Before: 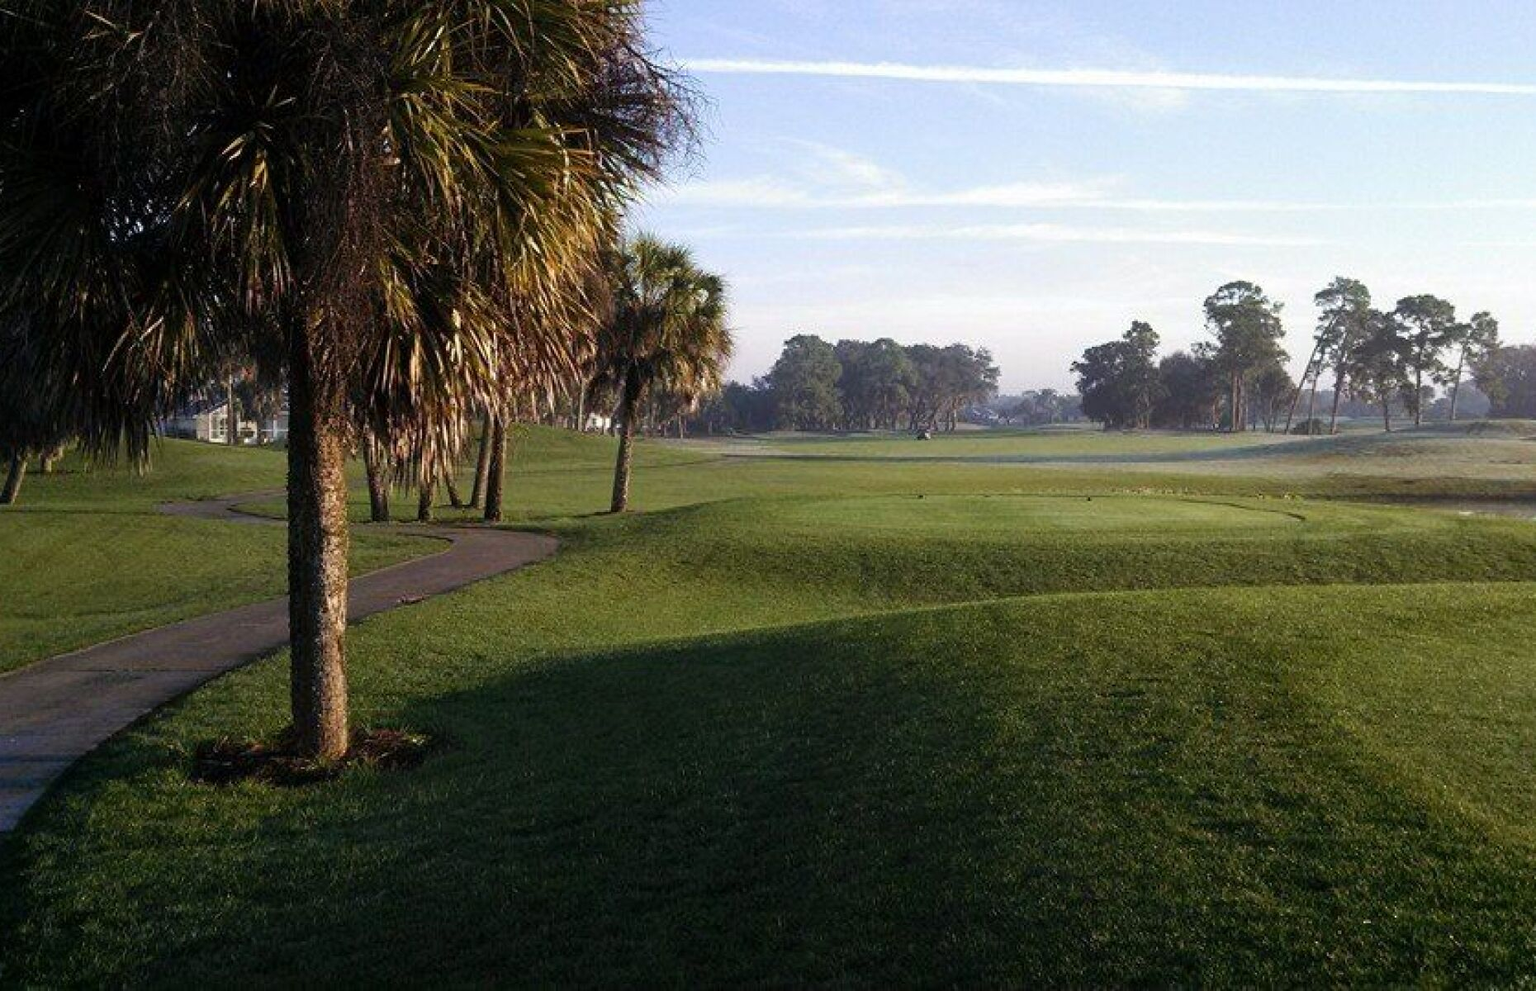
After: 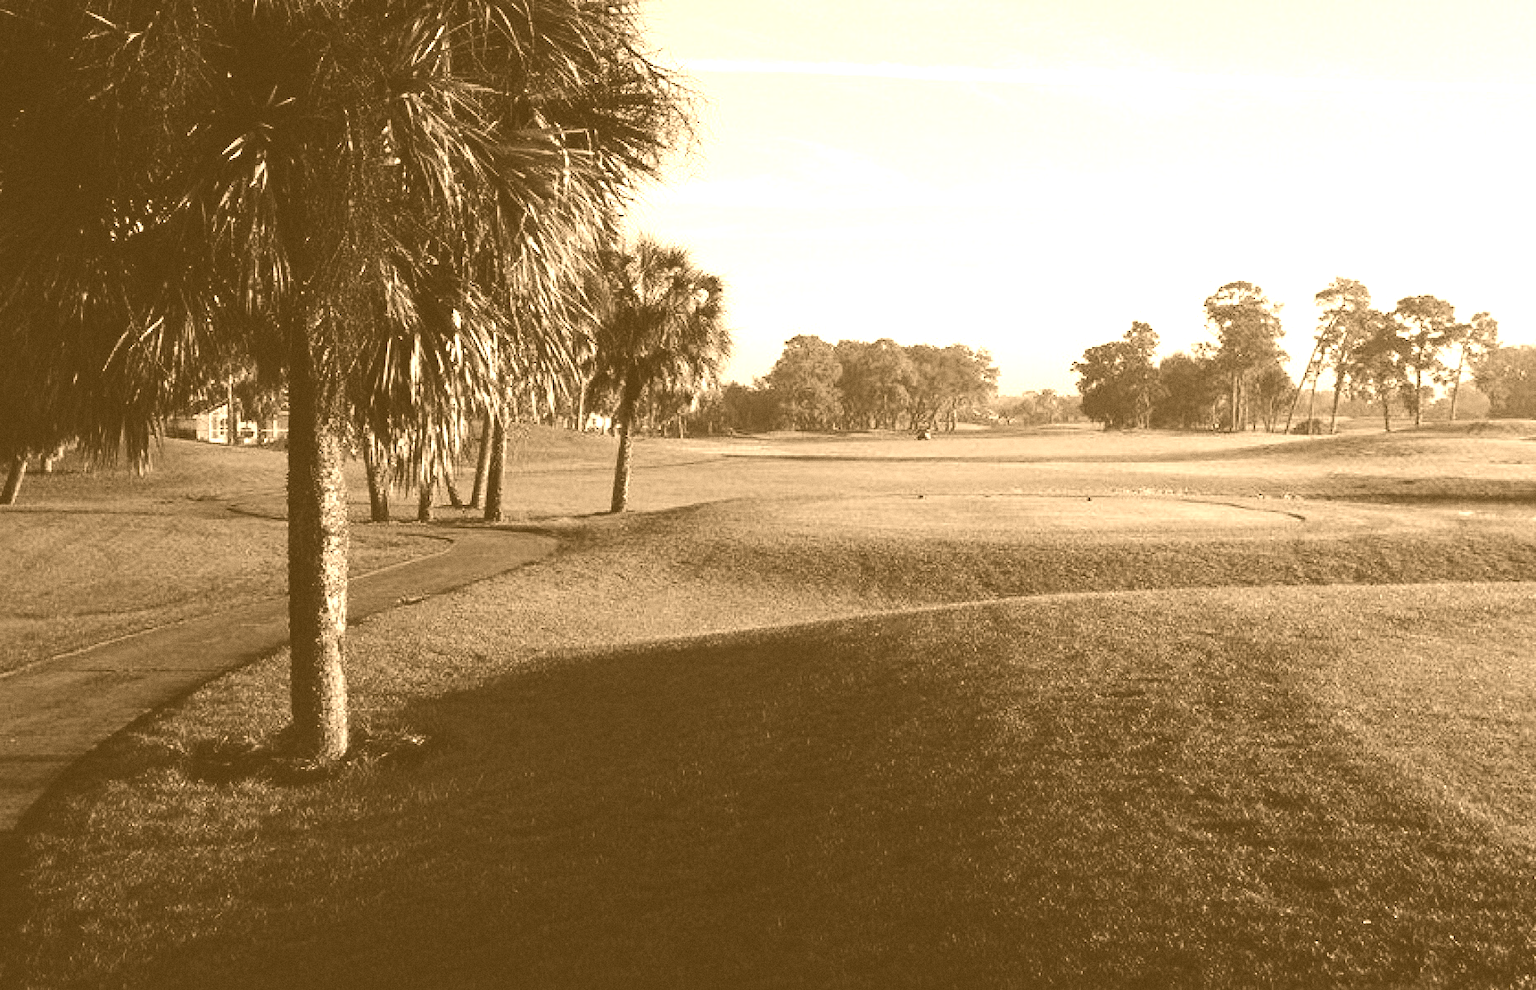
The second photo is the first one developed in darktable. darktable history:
grain: coarseness 0.09 ISO
haze removal: compatibility mode true, adaptive false
colorize: hue 28.8°, source mix 100%
tone curve: curves: ch0 [(0.003, 0) (0.066, 0.031) (0.16, 0.089) (0.269, 0.218) (0.395, 0.408) (0.517, 0.56) (0.684, 0.734) (0.791, 0.814) (1, 1)]; ch1 [(0, 0) (0.164, 0.115) (0.337, 0.332) (0.39, 0.398) (0.464, 0.461) (0.501, 0.5) (0.507, 0.5) (0.534, 0.532) (0.577, 0.59) (0.652, 0.681) (0.733, 0.764) (0.819, 0.823) (1, 1)]; ch2 [(0, 0) (0.337, 0.382) (0.464, 0.476) (0.501, 0.5) (0.527, 0.54) (0.551, 0.565) (0.628, 0.632) (0.689, 0.686) (1, 1)], color space Lab, independent channels, preserve colors none
